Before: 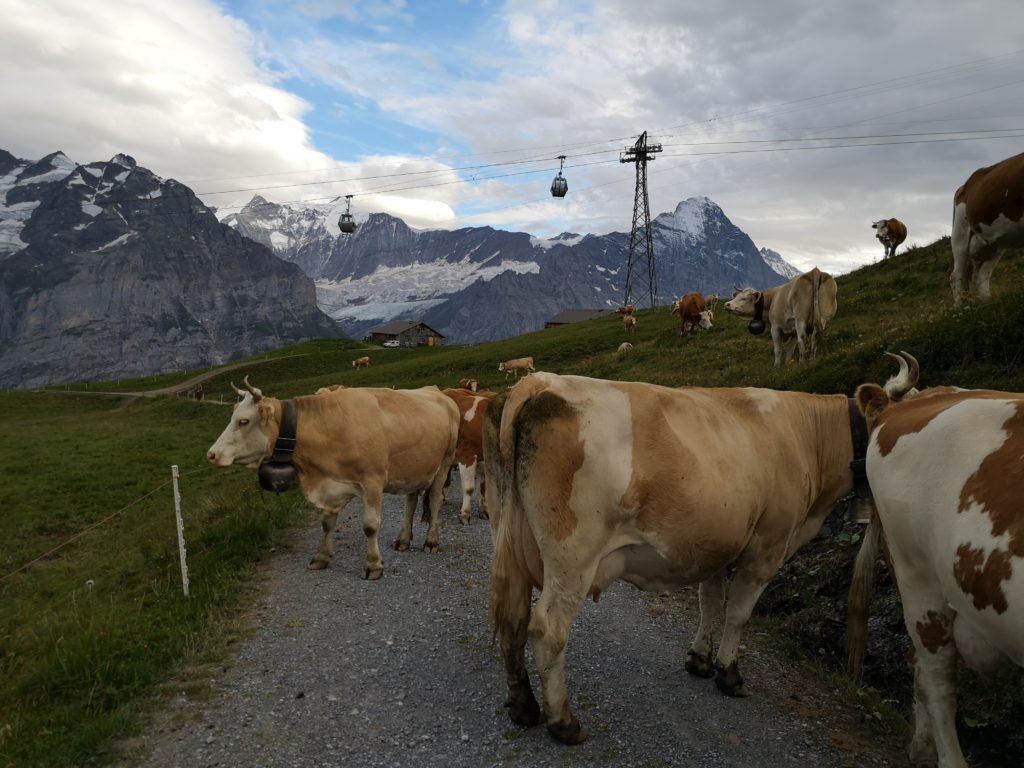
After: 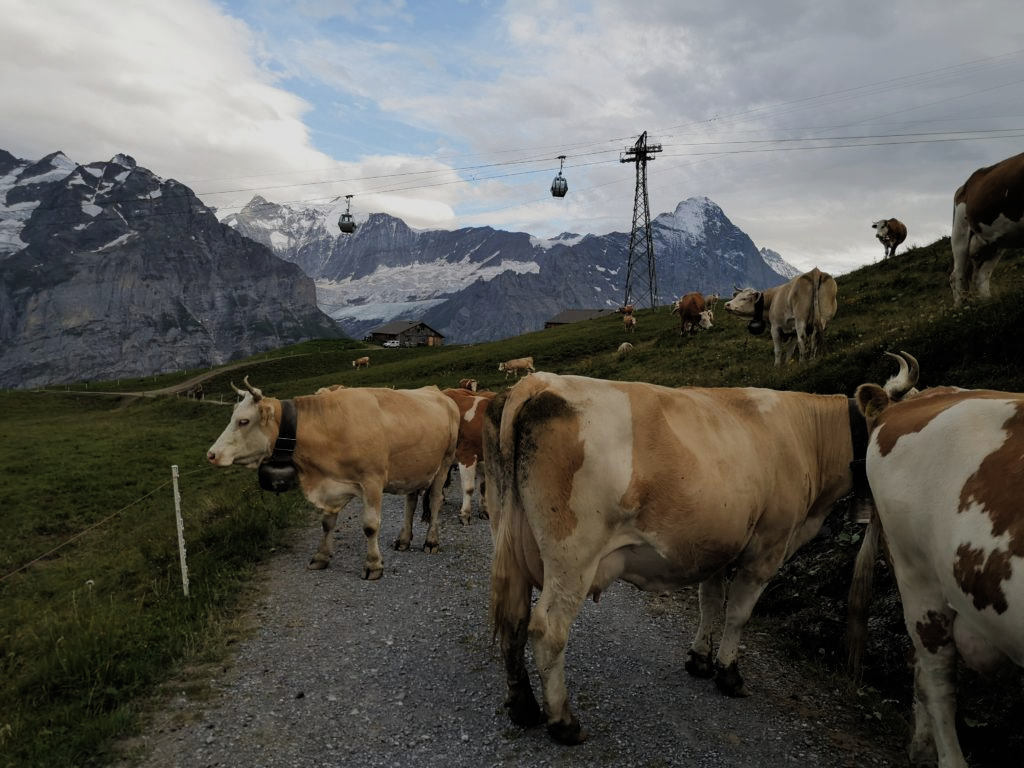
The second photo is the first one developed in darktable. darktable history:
filmic rgb: black relative exposure -8.04 EV, white relative exposure 3.79 EV, hardness 4.33, color science v4 (2020)
